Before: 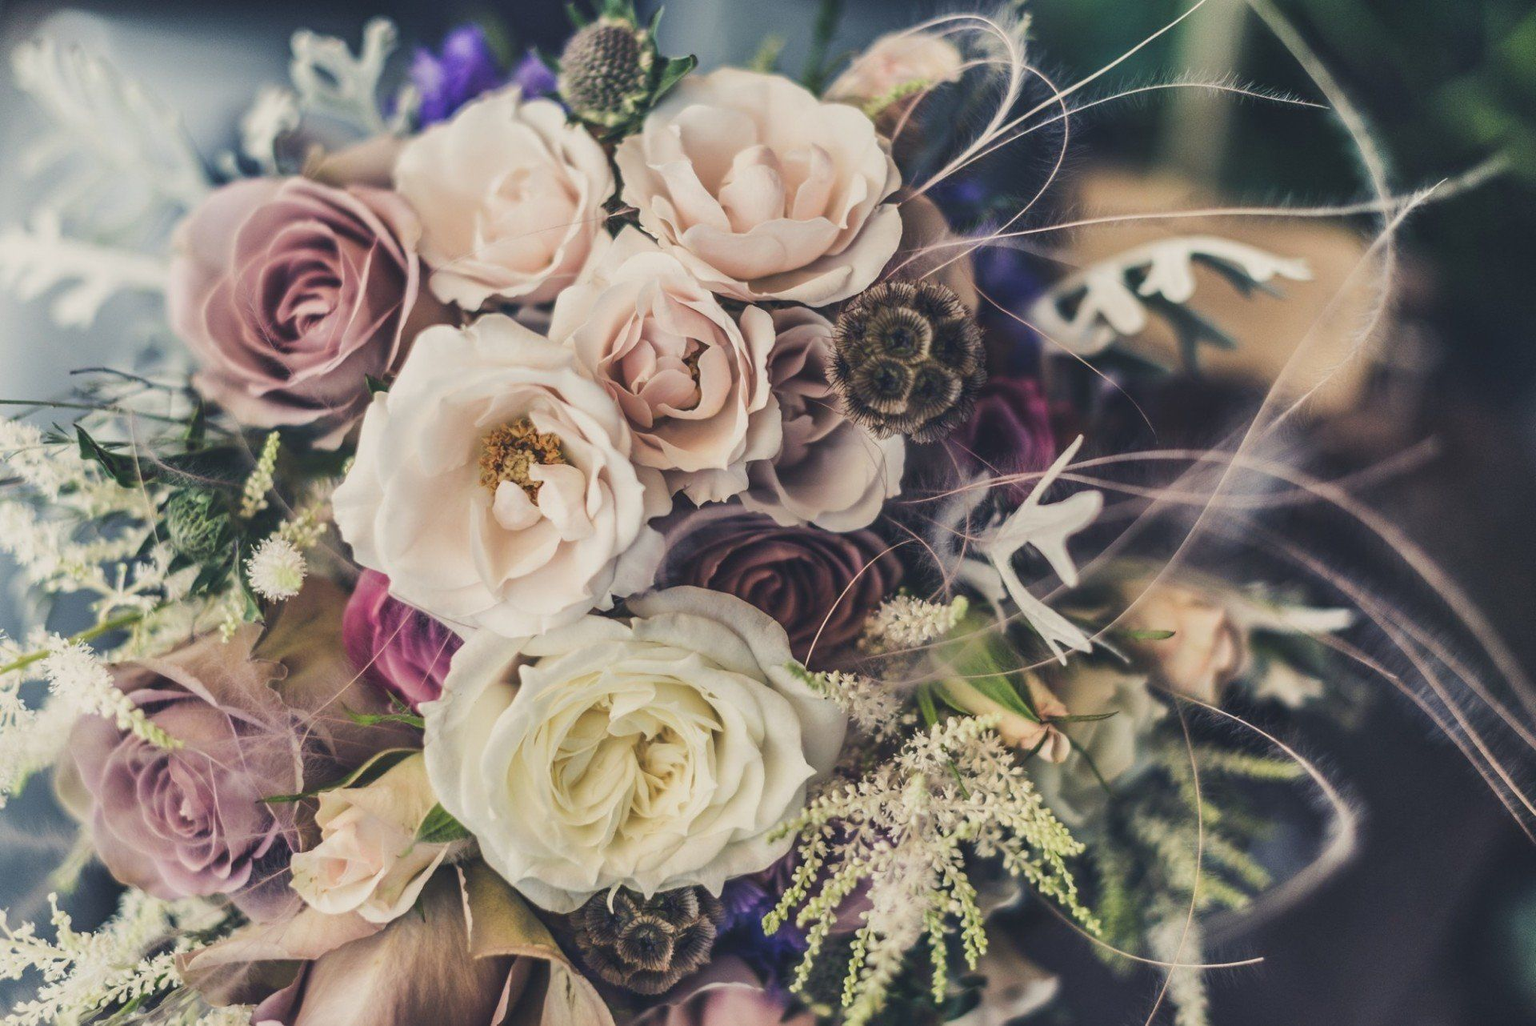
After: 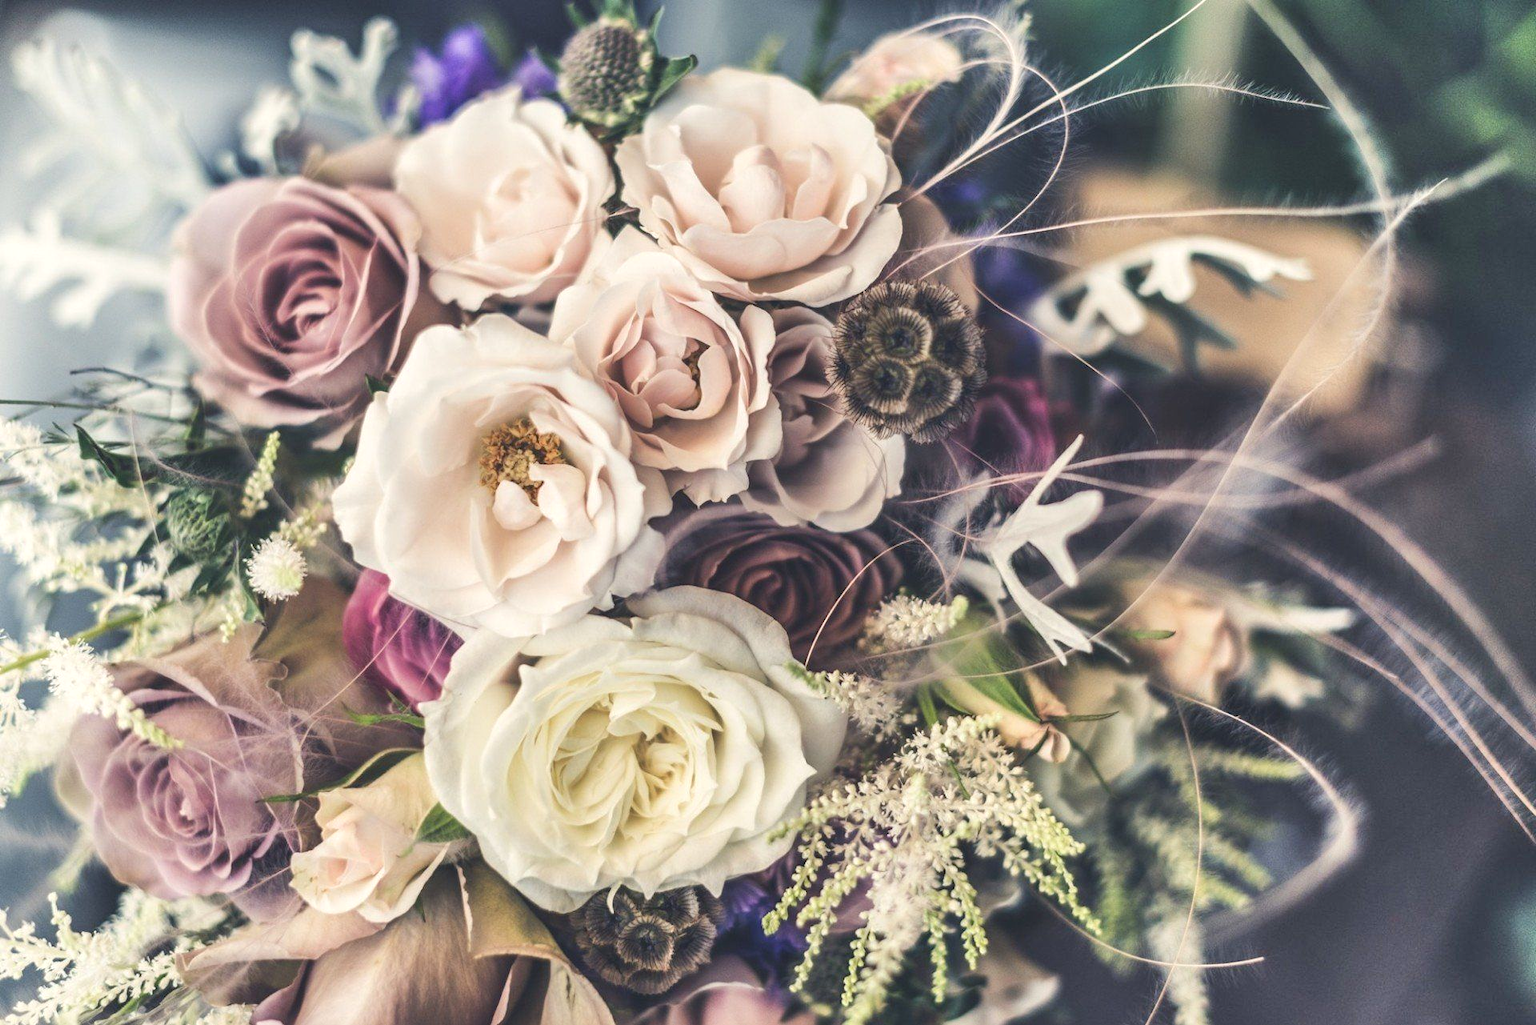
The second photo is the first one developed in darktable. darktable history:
exposure: exposure 0.127 EV, compensate highlight preservation false
shadows and highlights: radius 109.7, shadows 51.04, white point adjustment 9.05, highlights -4.06, soften with gaussian
